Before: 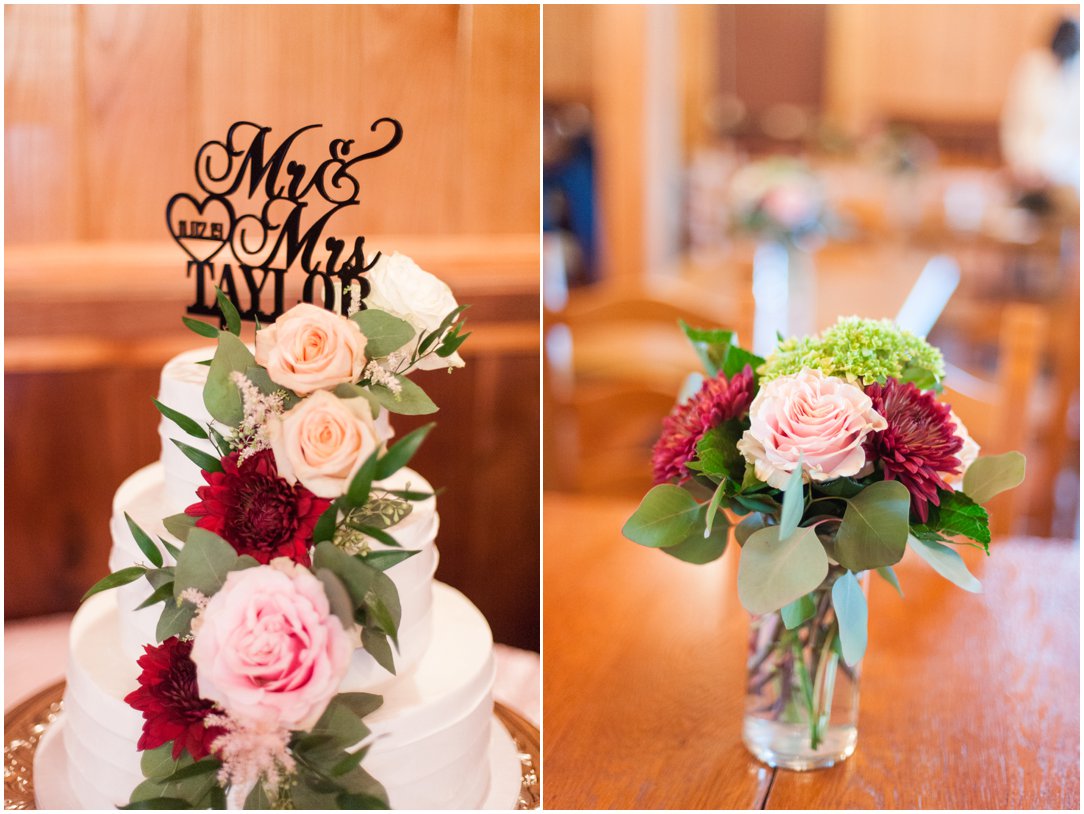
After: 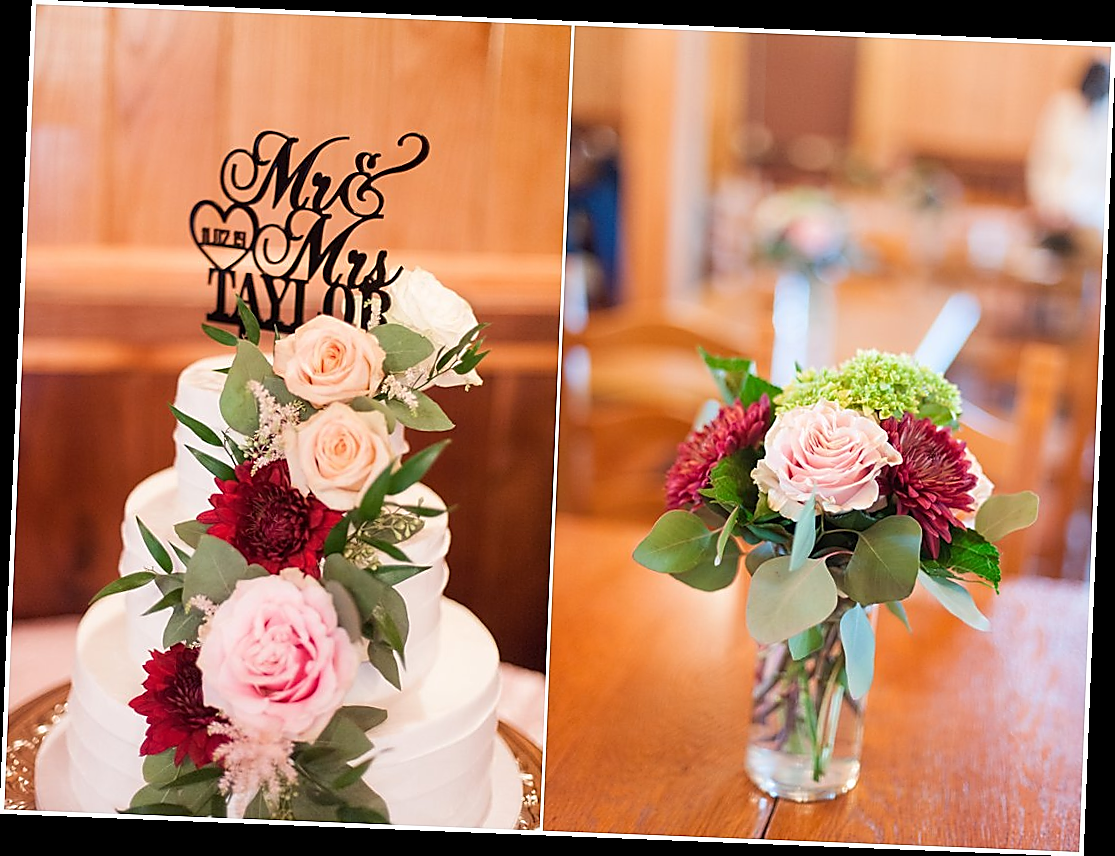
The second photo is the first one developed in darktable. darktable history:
sharpen: radius 1.4, amount 1.25, threshold 0.7
rotate and perspective: rotation 2.27°, automatic cropping off
